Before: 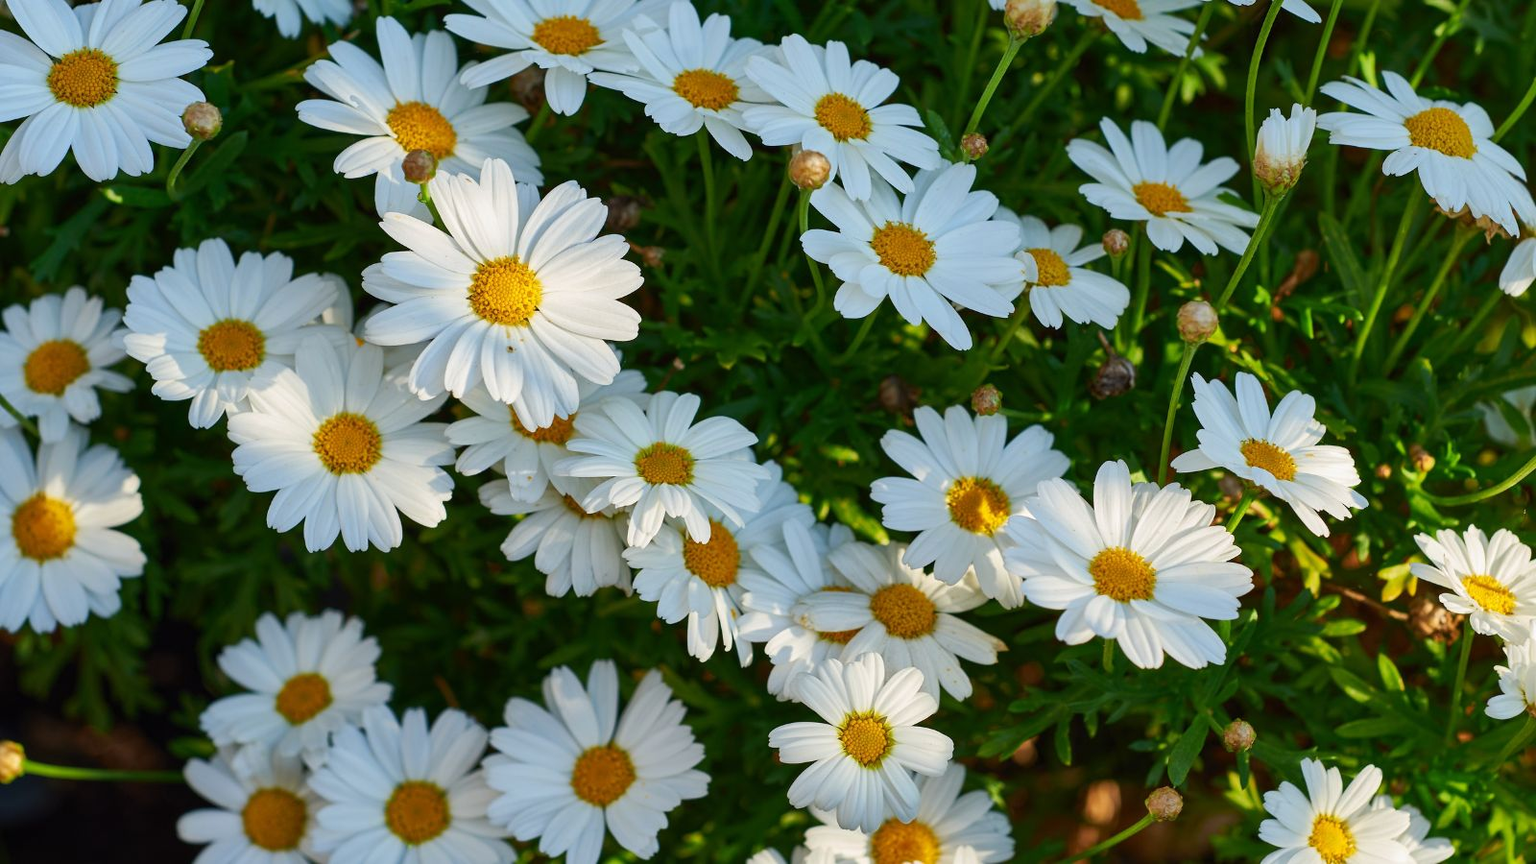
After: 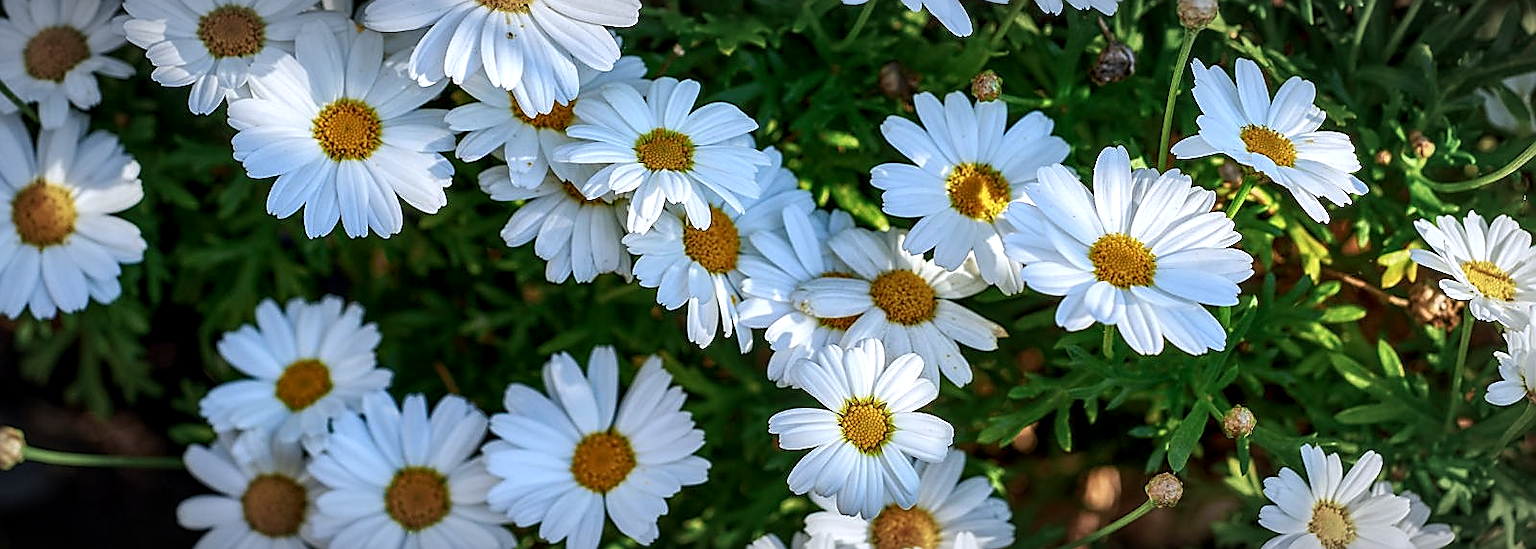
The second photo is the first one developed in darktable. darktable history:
local contrast: detail 150%
crop and rotate: top 36.435%
vignetting: automatic ratio true
white balance: red 0.98, blue 1.034
color calibration: illuminant as shot in camera, x 0.366, y 0.378, temperature 4425.7 K, saturation algorithm version 1 (2020)
sharpen: radius 1.4, amount 1.25, threshold 0.7
exposure: exposure 0.178 EV, compensate exposure bias true, compensate highlight preservation false
